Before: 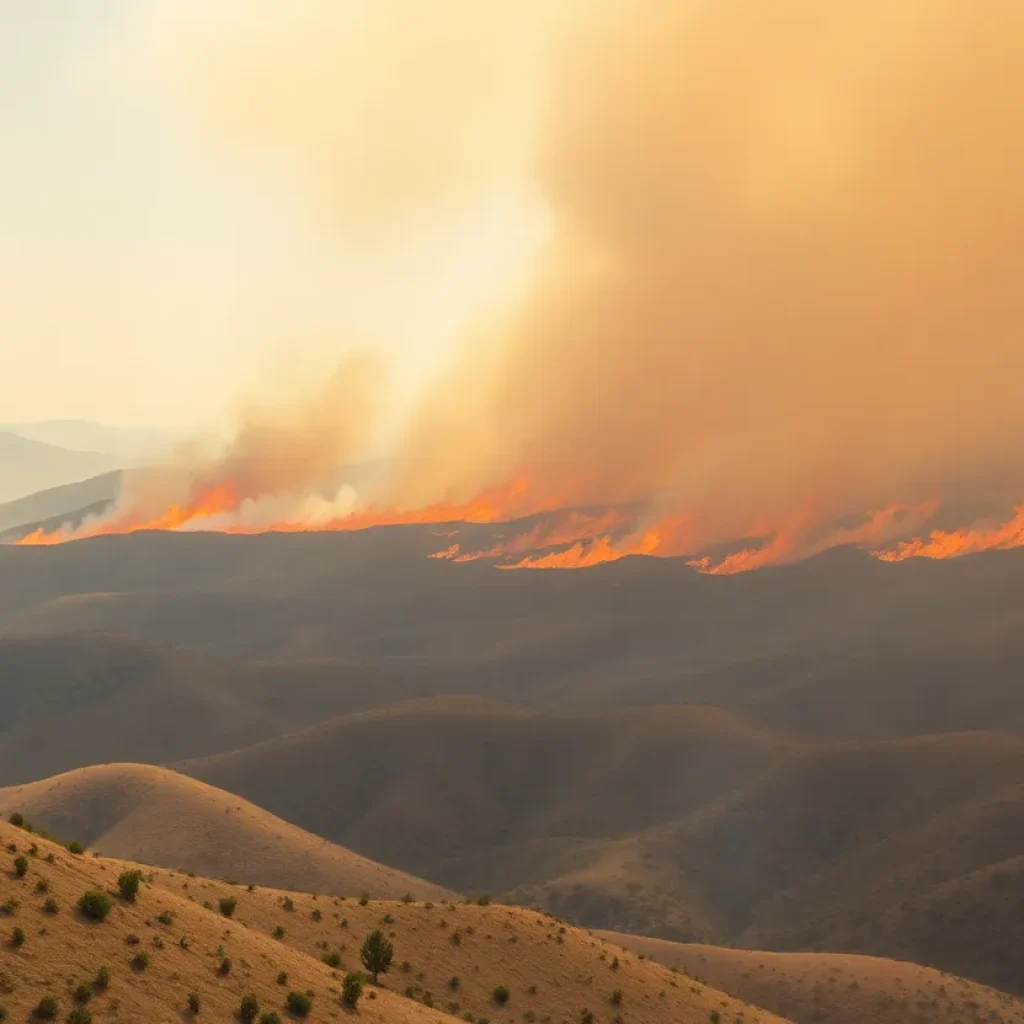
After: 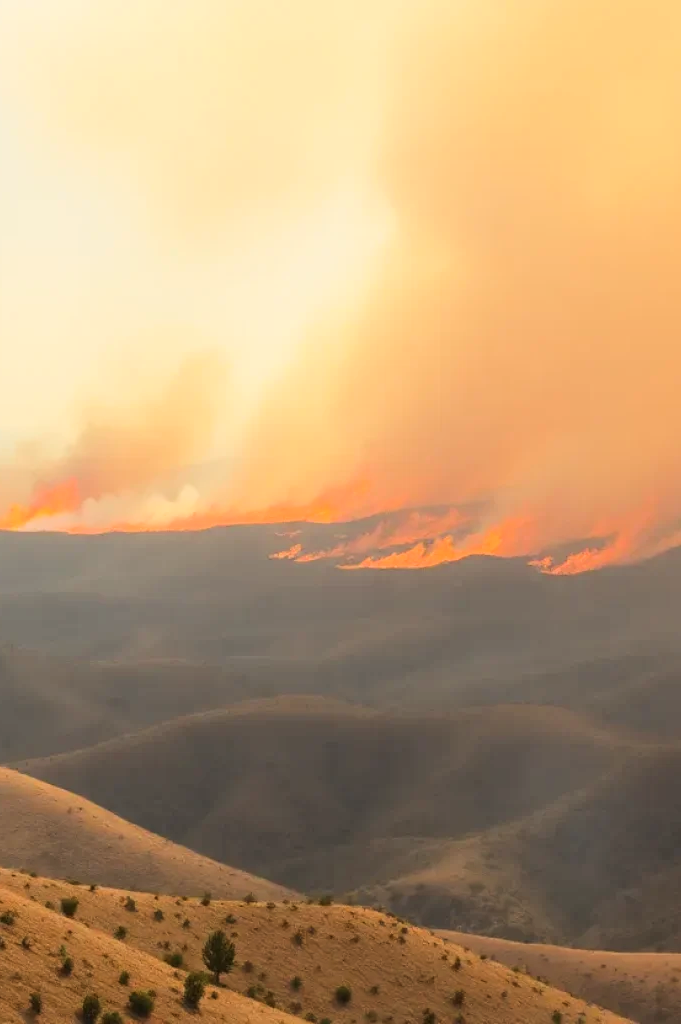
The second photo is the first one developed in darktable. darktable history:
crop and rotate: left 15.447%, right 17.99%
sharpen: radius 5.337, amount 0.312, threshold 26.447
tone curve: curves: ch0 [(0, 0) (0.071, 0.06) (0.253, 0.242) (0.437, 0.498) (0.55, 0.644) (0.657, 0.749) (0.823, 0.876) (1, 0.99)]; ch1 [(0, 0) (0.346, 0.307) (0.408, 0.369) (0.453, 0.457) (0.476, 0.489) (0.502, 0.493) (0.521, 0.515) (0.537, 0.531) (0.612, 0.641) (0.676, 0.728) (1, 1)]; ch2 [(0, 0) (0.346, 0.34) (0.434, 0.46) (0.485, 0.494) (0.5, 0.494) (0.511, 0.504) (0.537, 0.551) (0.579, 0.599) (0.625, 0.686) (1, 1)], color space Lab, linked channels, preserve colors none
